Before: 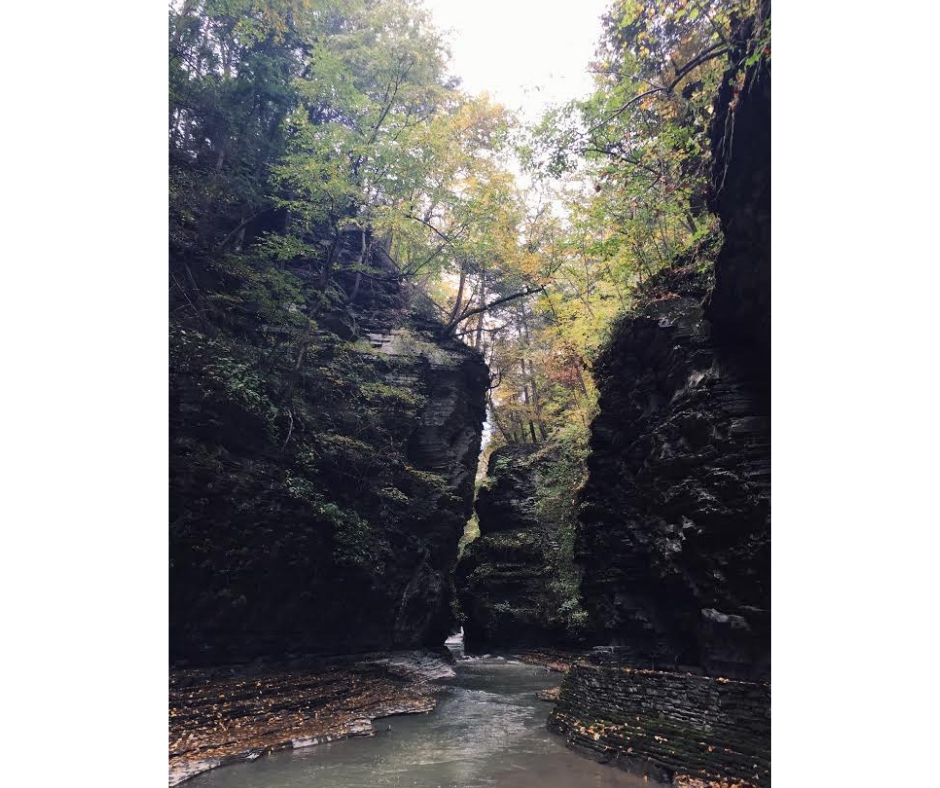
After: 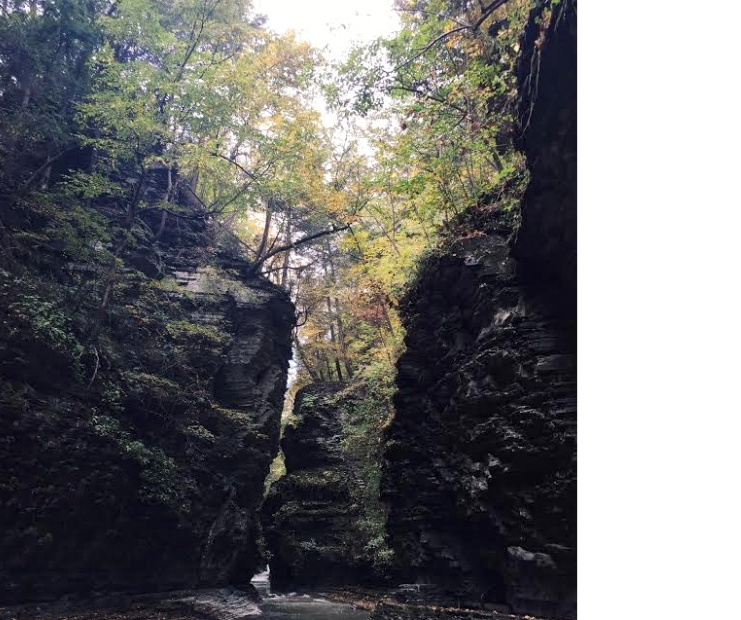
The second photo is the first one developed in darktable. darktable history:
crop and rotate: left 20.74%, top 7.912%, right 0.375%, bottom 13.378%
color zones: curves: ch0 [(0.068, 0.464) (0.25, 0.5) (0.48, 0.508) (0.75, 0.536) (0.886, 0.476) (0.967, 0.456)]; ch1 [(0.066, 0.456) (0.25, 0.5) (0.616, 0.508) (0.746, 0.56) (0.934, 0.444)]
local contrast: highlights 100%, shadows 100%, detail 120%, midtone range 0.2
